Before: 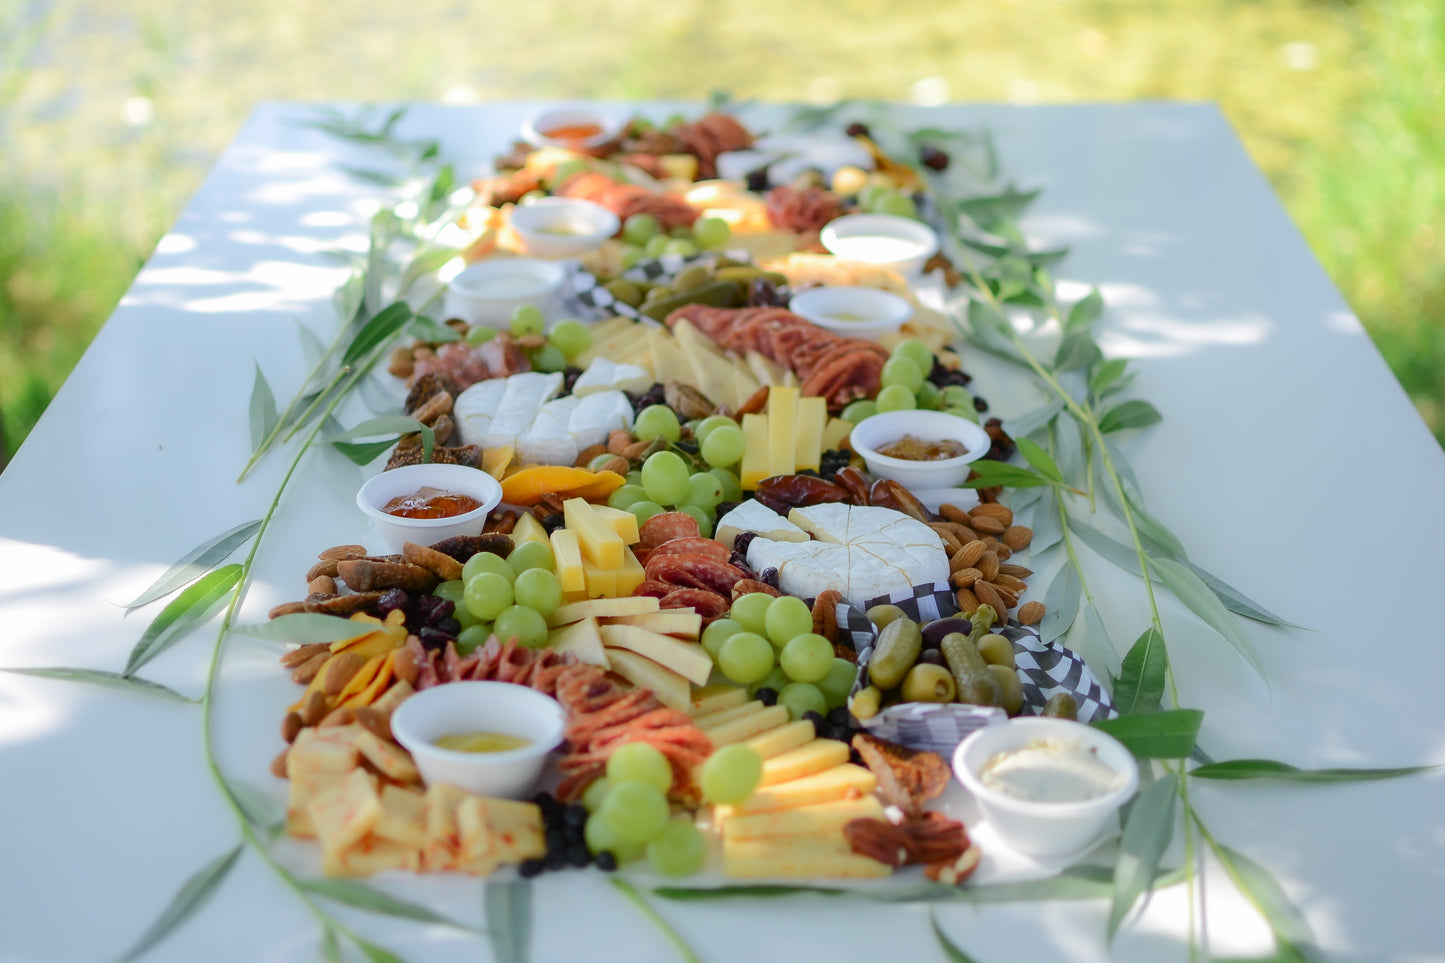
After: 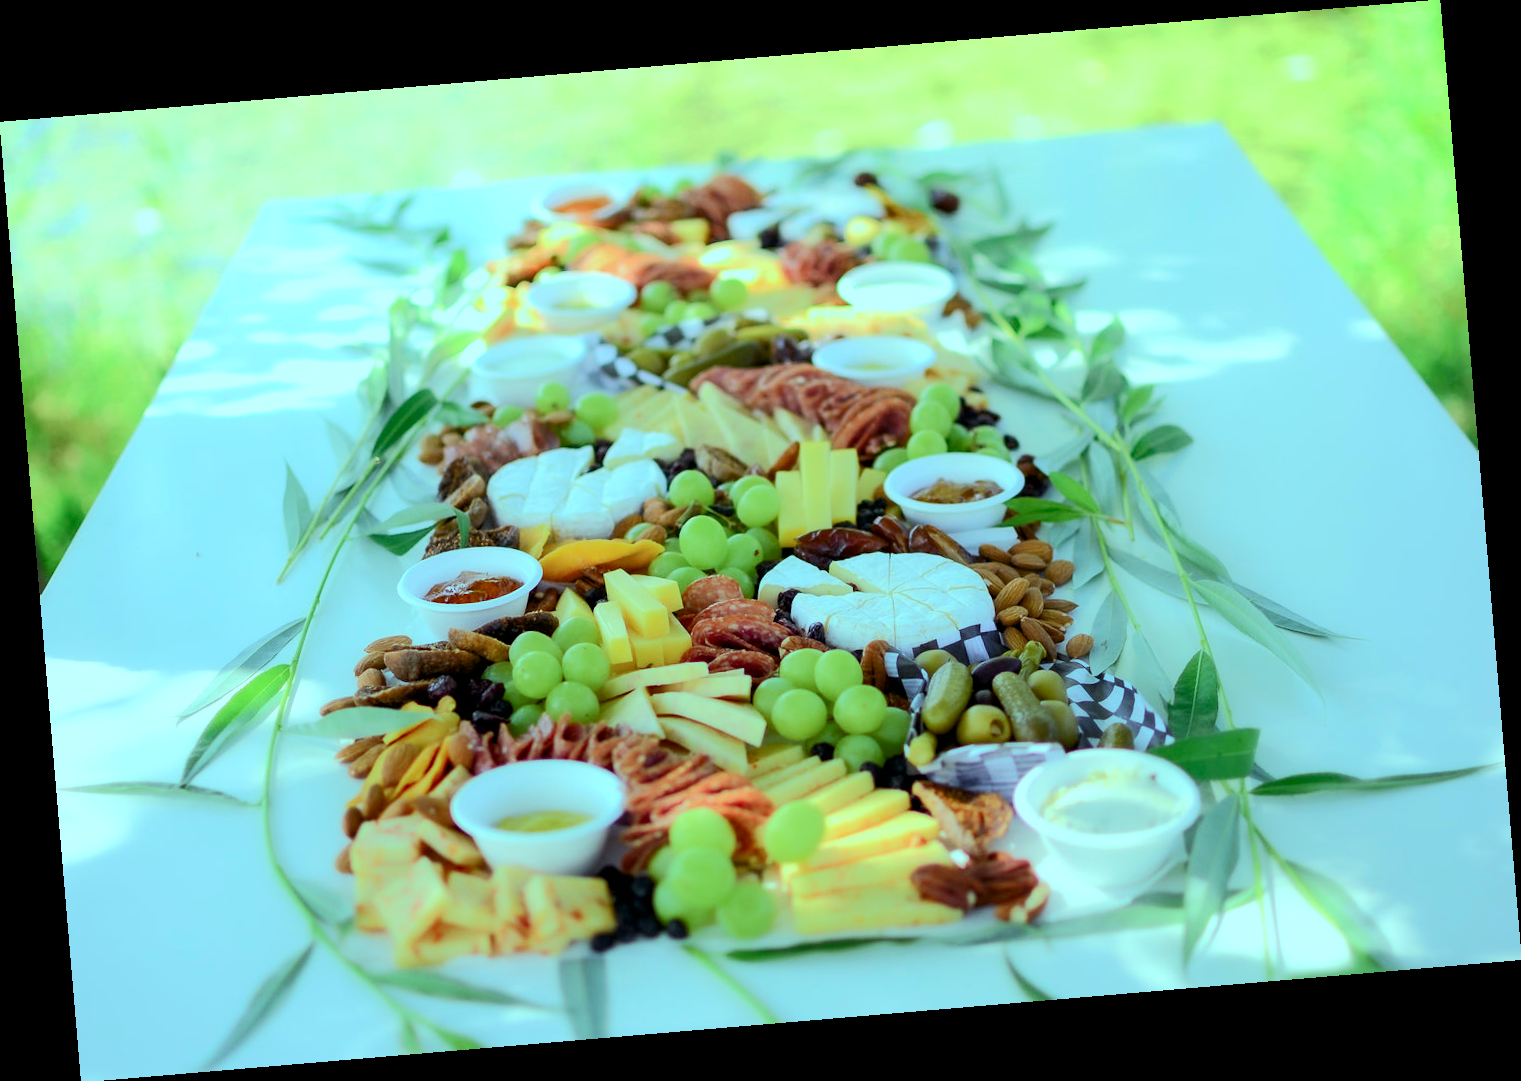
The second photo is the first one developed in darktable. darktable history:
tone curve: curves: ch0 [(0, 0.013) (0.054, 0.018) (0.205, 0.191) (0.289, 0.292) (0.39, 0.424) (0.493, 0.551) (0.666, 0.743) (0.795, 0.841) (1, 0.998)]; ch1 [(0, 0) (0.385, 0.343) (0.439, 0.415) (0.494, 0.495) (0.501, 0.501) (0.51, 0.509) (0.548, 0.554) (0.586, 0.601) (0.66, 0.687) (0.783, 0.804) (1, 1)]; ch2 [(0, 0) (0.304, 0.31) (0.403, 0.399) (0.441, 0.428) (0.47, 0.469) (0.498, 0.496) (0.524, 0.538) (0.566, 0.579) (0.633, 0.665) (0.7, 0.711) (1, 1)], color space Lab, independent channels, preserve colors none
rotate and perspective: rotation -4.86°, automatic cropping off
levels: mode automatic, black 0.023%, white 99.97%, levels [0.062, 0.494, 0.925]
color balance: mode lift, gamma, gain (sRGB), lift [0.997, 0.979, 1.021, 1.011], gamma [1, 1.084, 0.916, 0.998], gain [1, 0.87, 1.13, 1.101], contrast 4.55%, contrast fulcrum 38.24%, output saturation 104.09%
